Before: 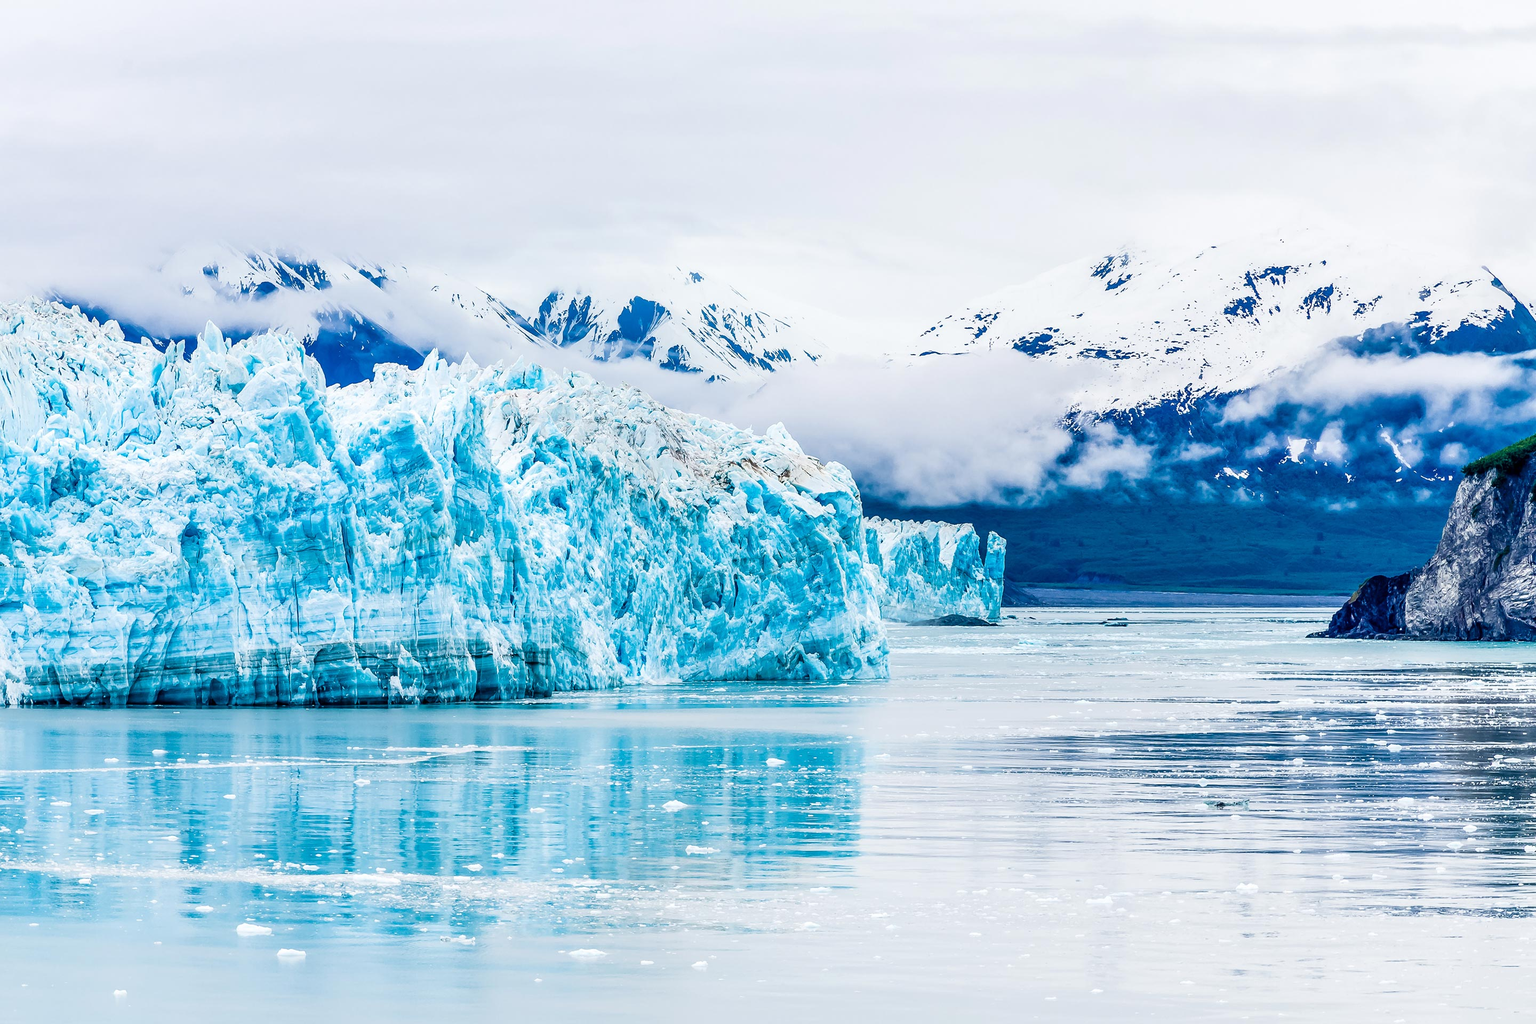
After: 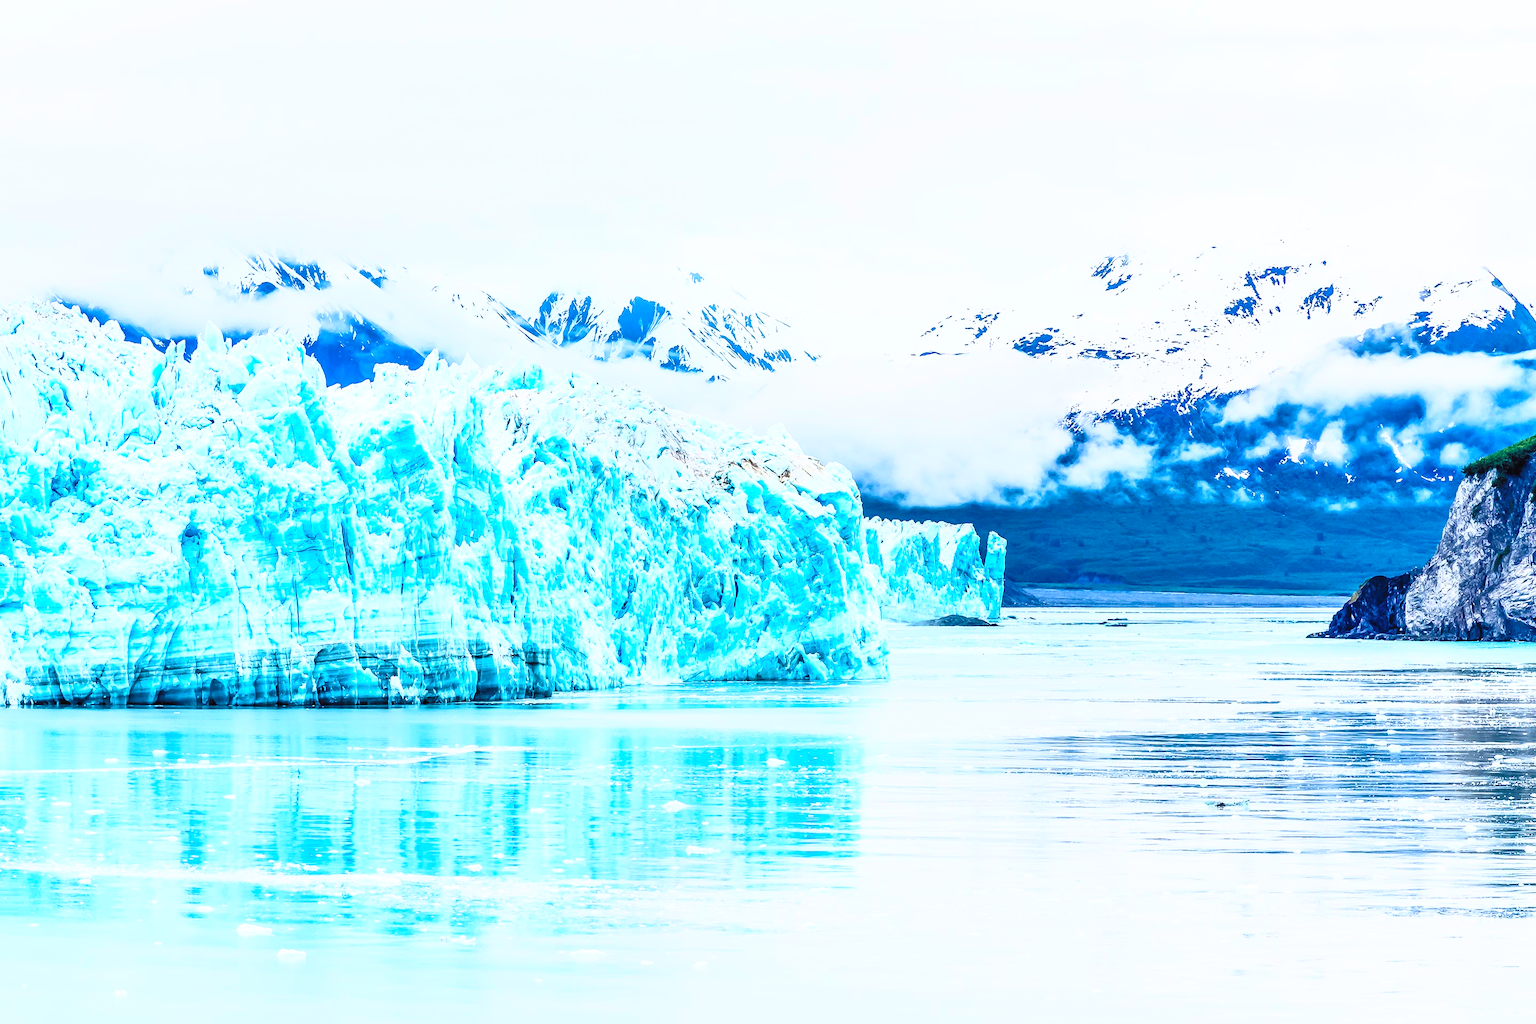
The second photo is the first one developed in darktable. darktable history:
color correction: saturation 1.32
contrast brightness saturation: contrast 0.39, brightness 0.53
